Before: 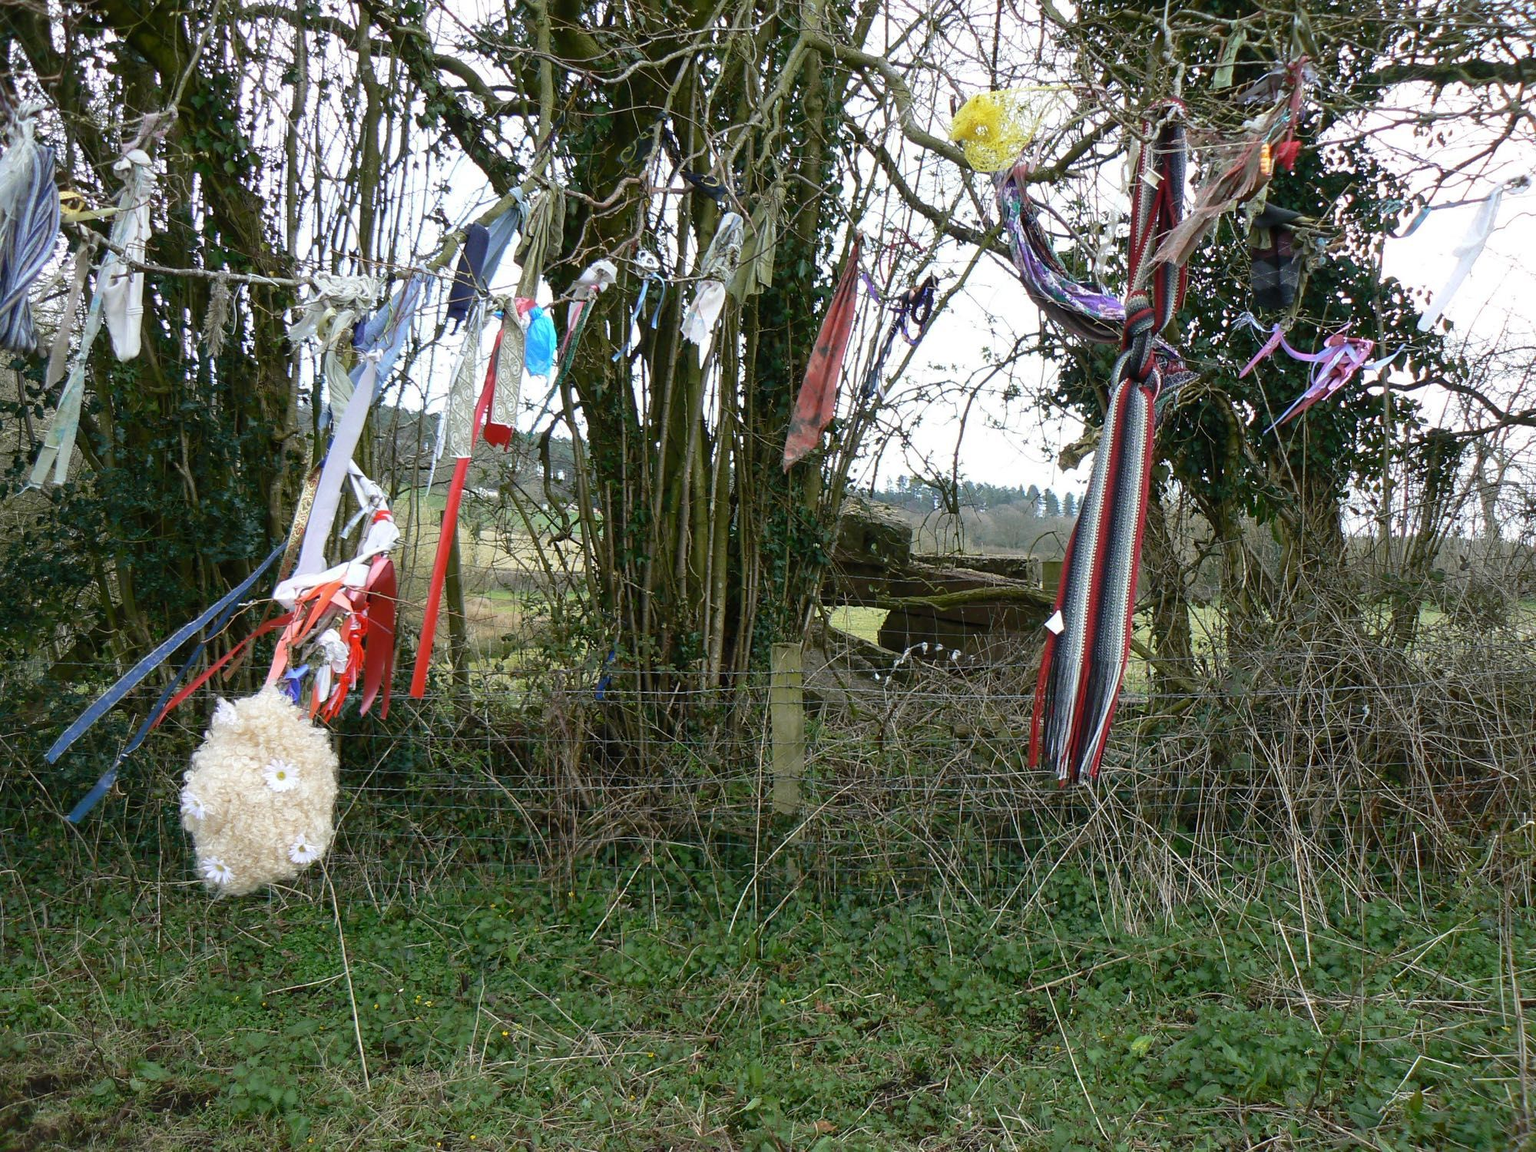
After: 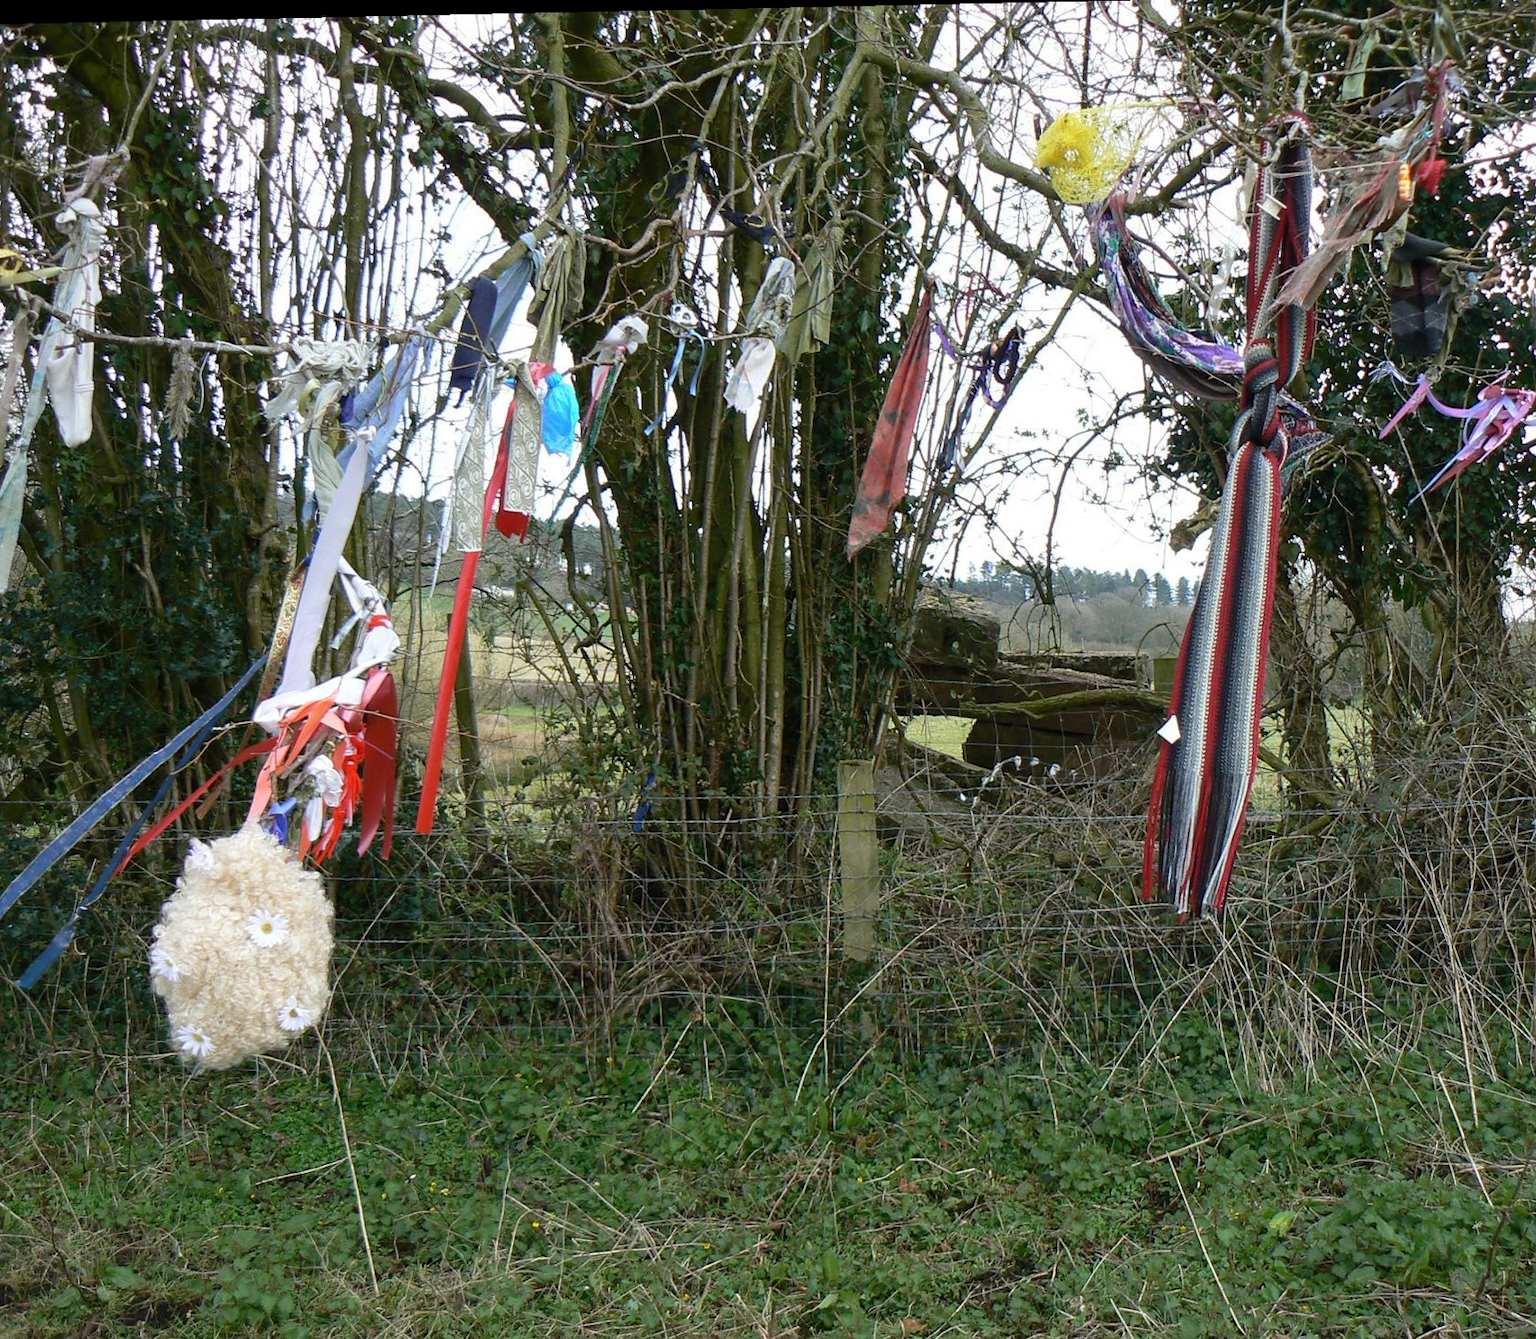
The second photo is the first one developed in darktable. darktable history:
crop and rotate: angle 1.21°, left 4.496%, top 0.831%, right 11.423%, bottom 2.546%
